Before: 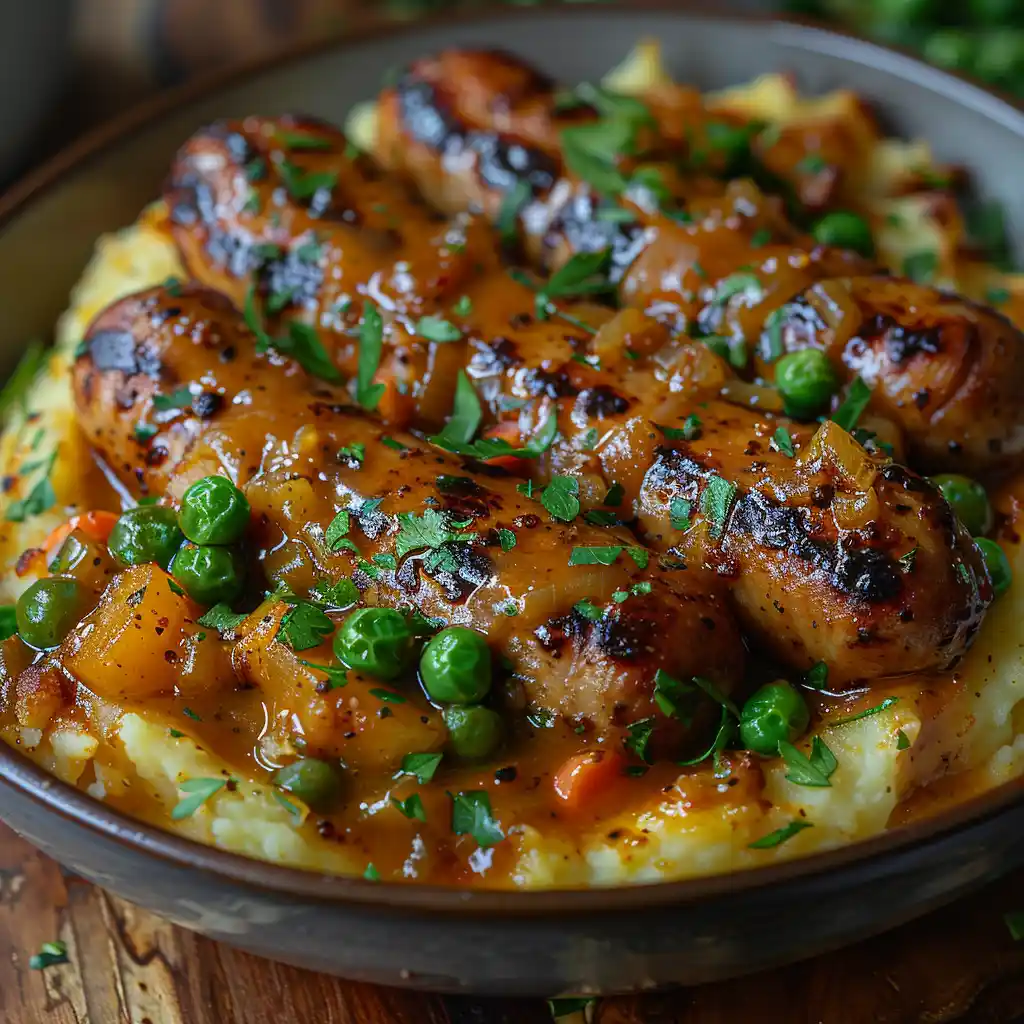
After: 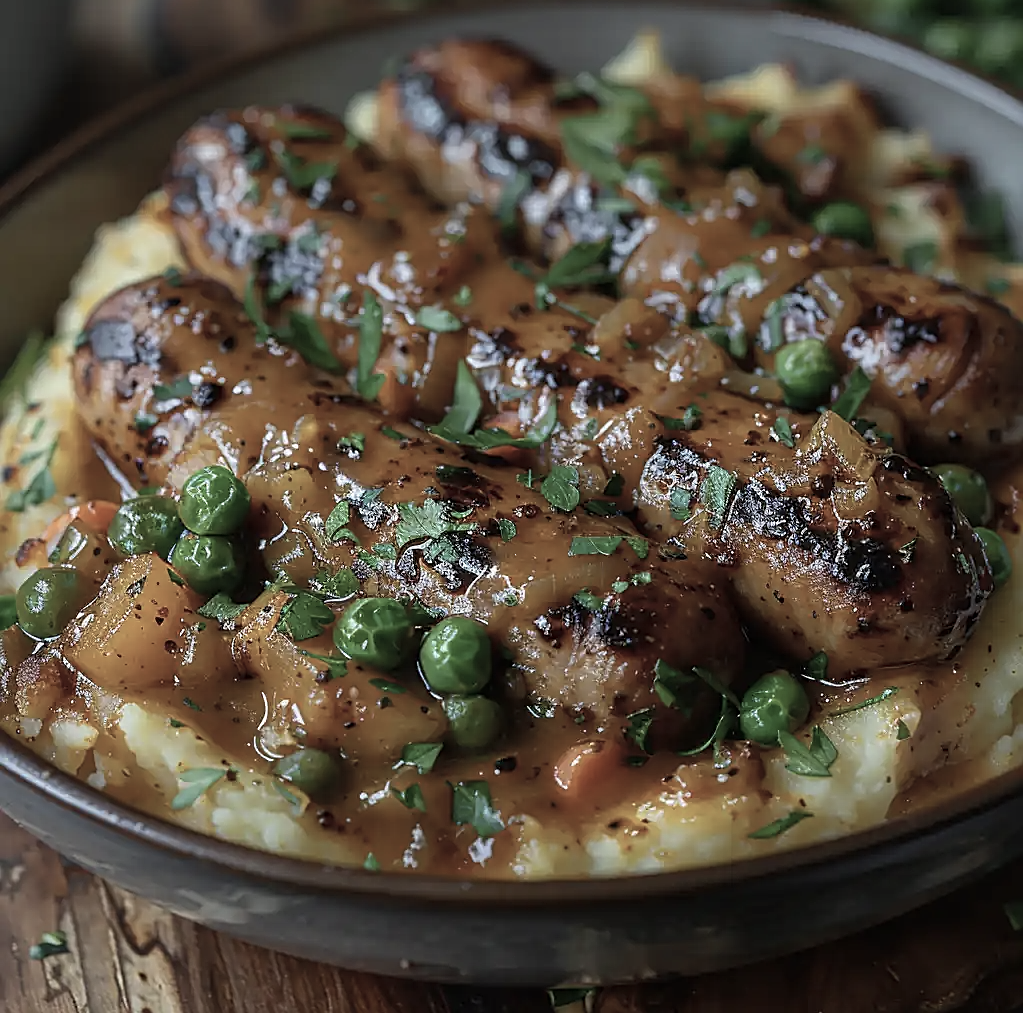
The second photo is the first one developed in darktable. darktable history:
color correction: saturation 0.5
crop: top 1.049%, right 0.001%
sharpen: on, module defaults
